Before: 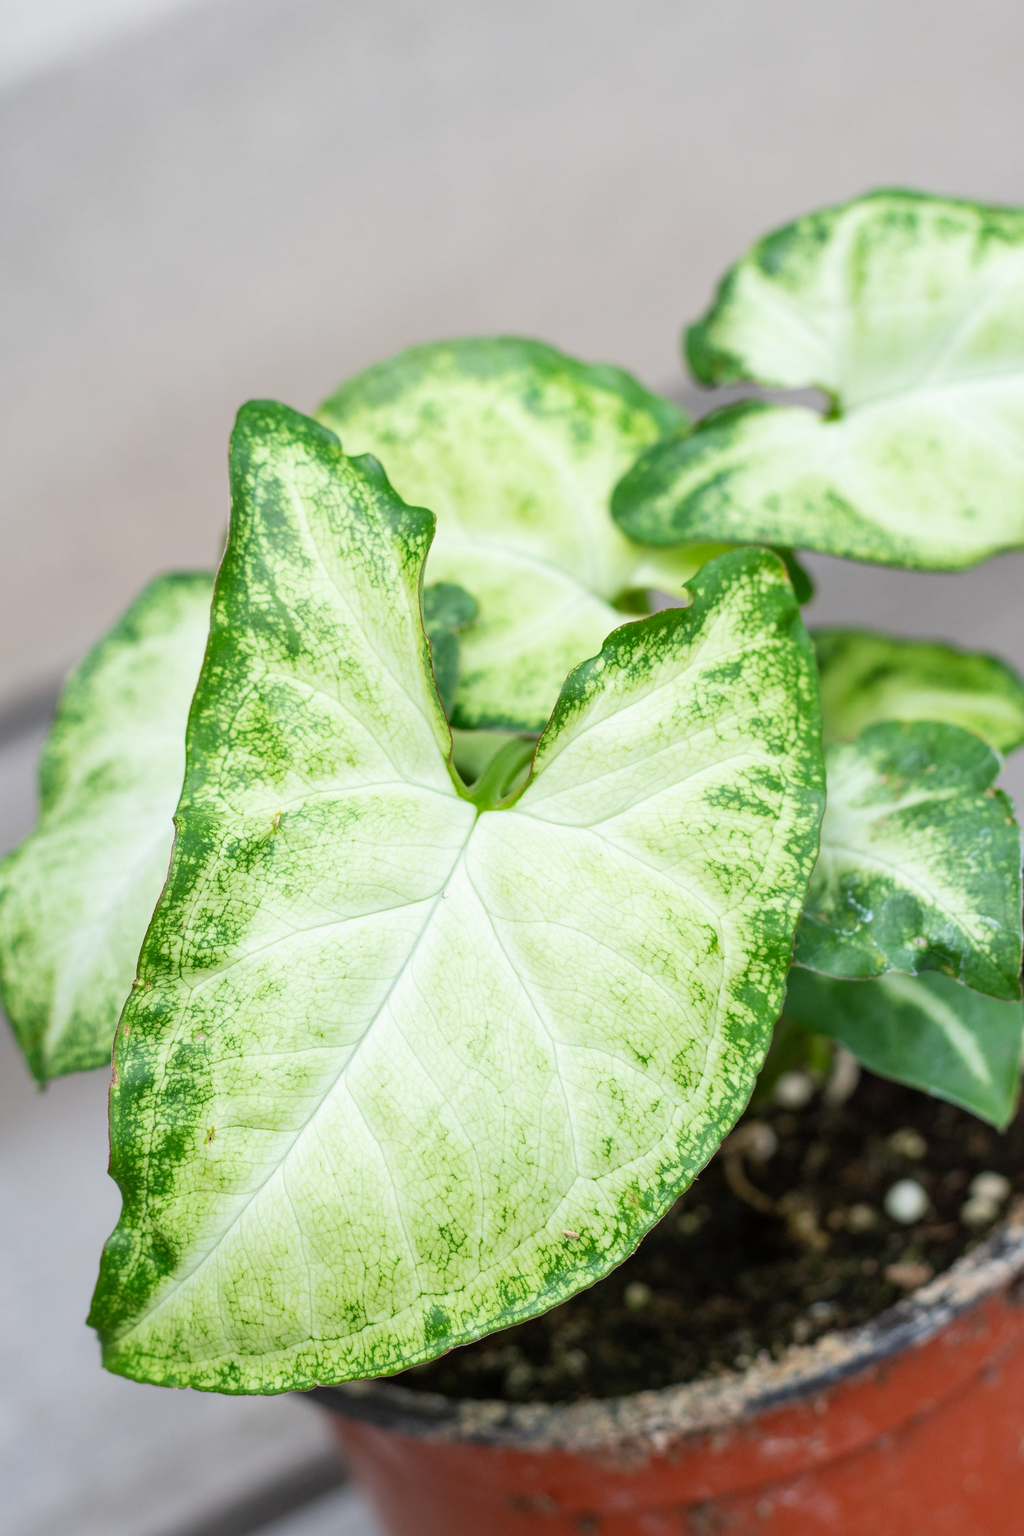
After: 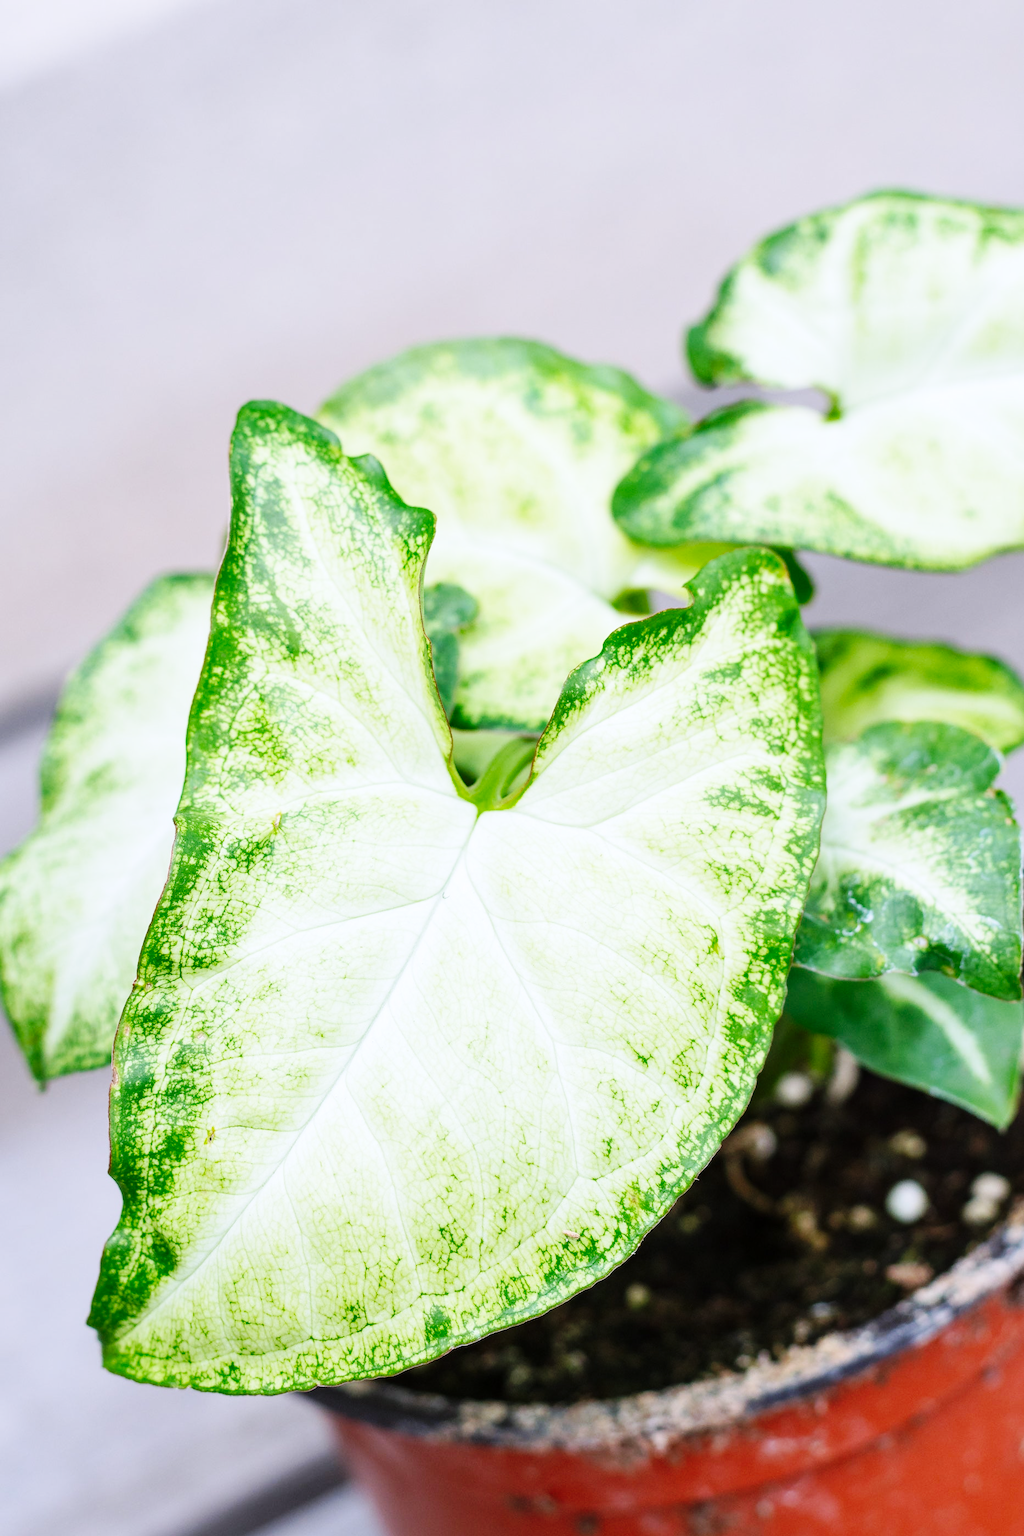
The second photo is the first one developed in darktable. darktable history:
white balance: red 1.004, blue 1.096
base curve: curves: ch0 [(0, 0) (0.032, 0.025) (0.121, 0.166) (0.206, 0.329) (0.605, 0.79) (1, 1)], preserve colors none
